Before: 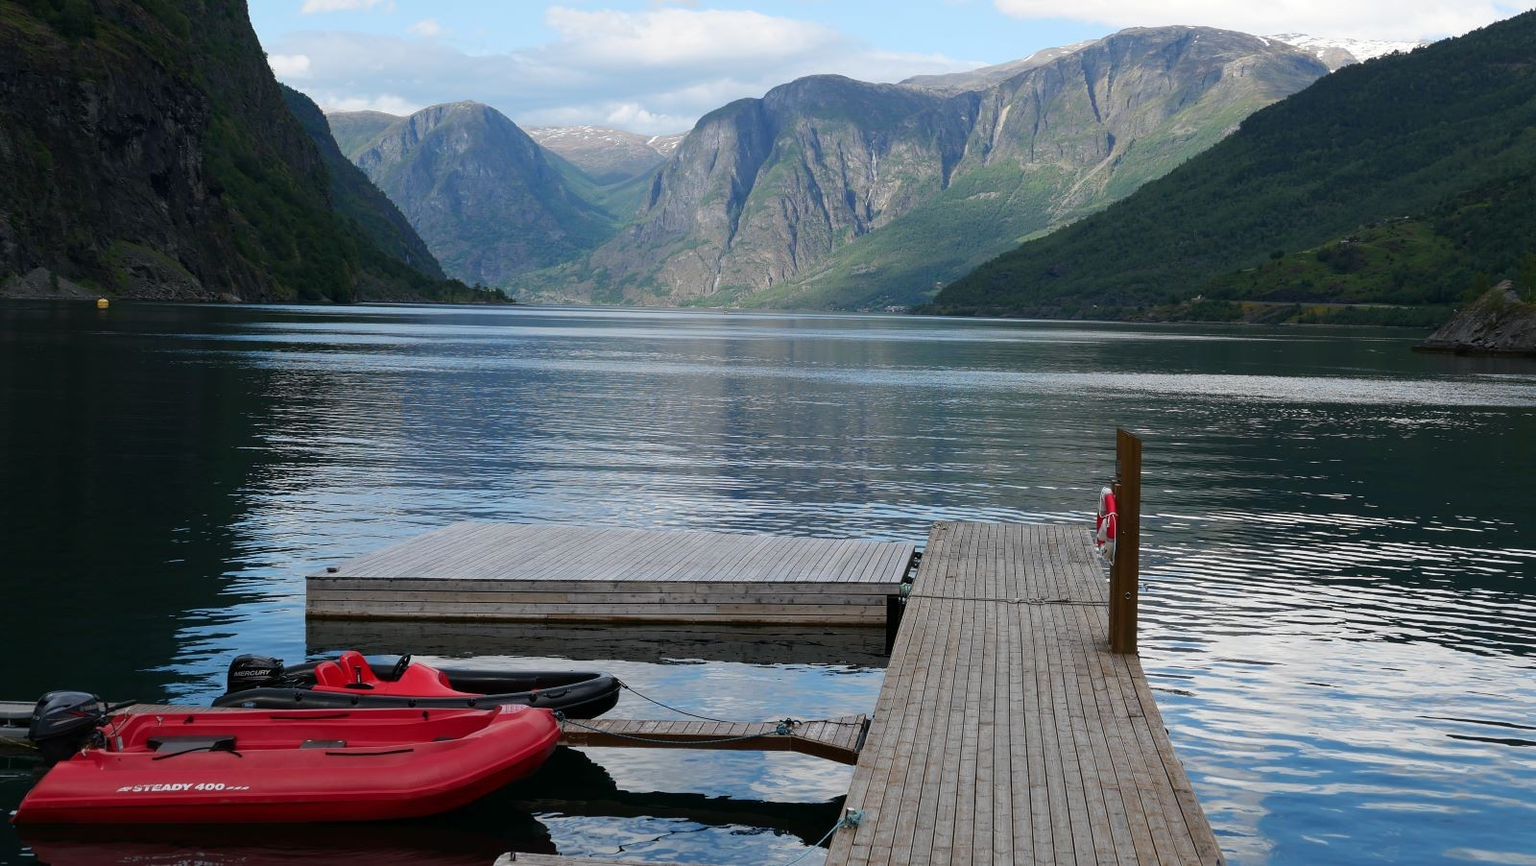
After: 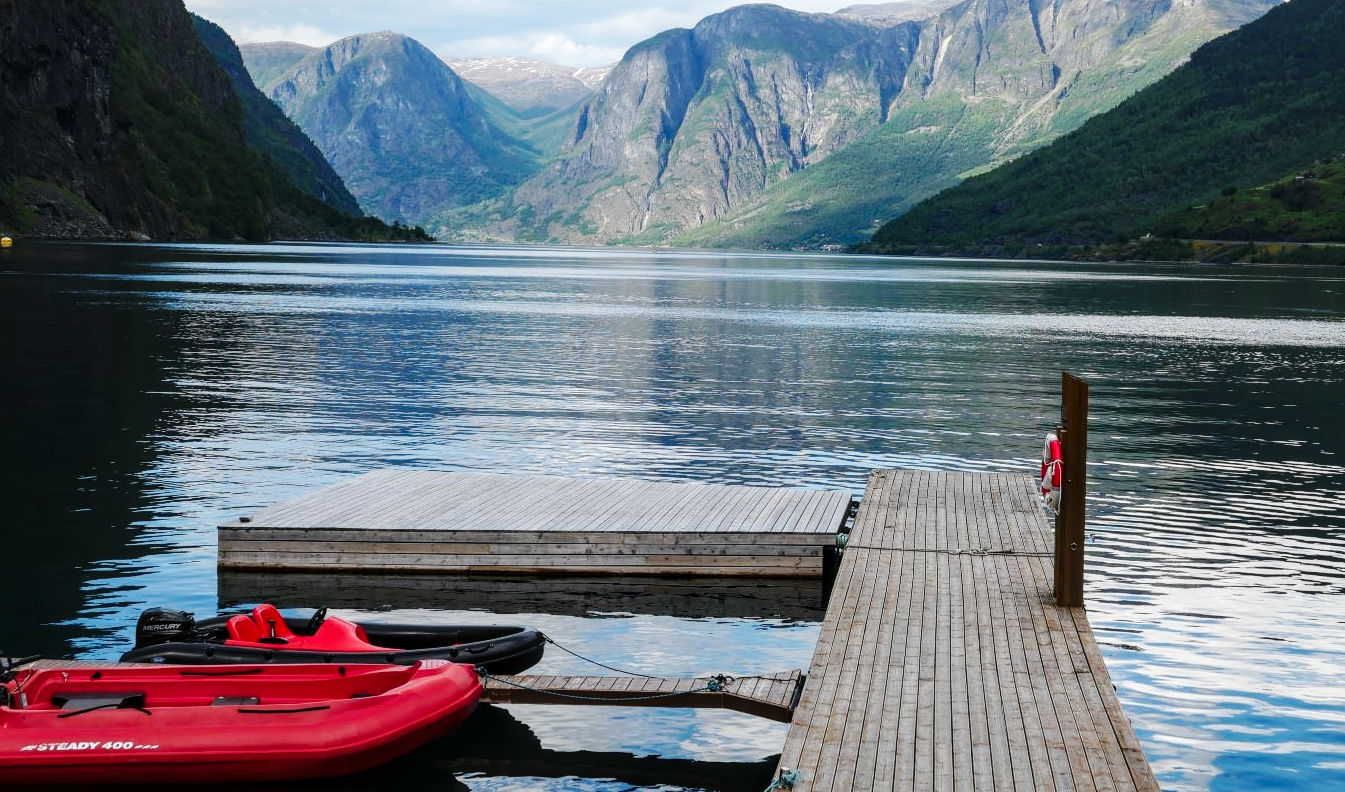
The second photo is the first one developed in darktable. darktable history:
crop: left 6.347%, top 8.261%, right 9.534%, bottom 3.881%
base curve: curves: ch0 [(0, 0) (0.032, 0.025) (0.121, 0.166) (0.206, 0.329) (0.605, 0.79) (1, 1)], preserve colors none
local contrast: on, module defaults
